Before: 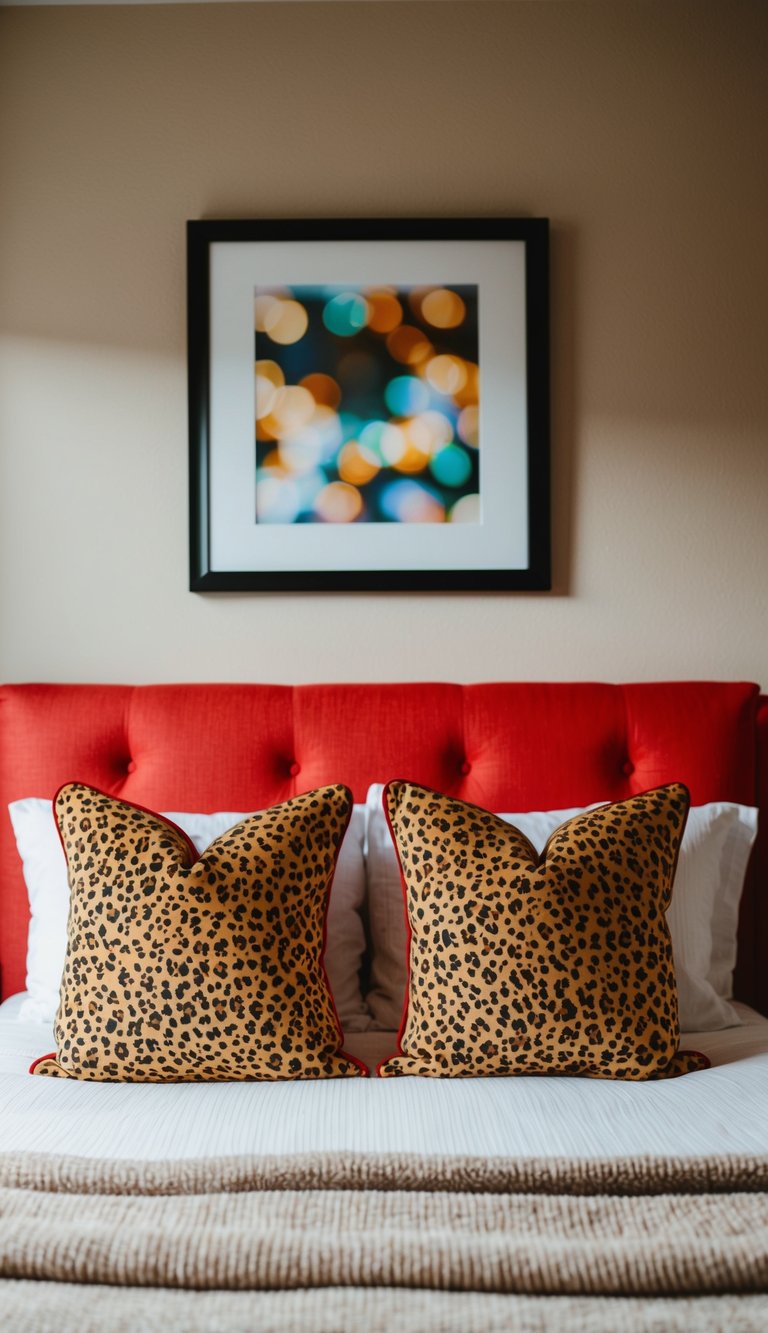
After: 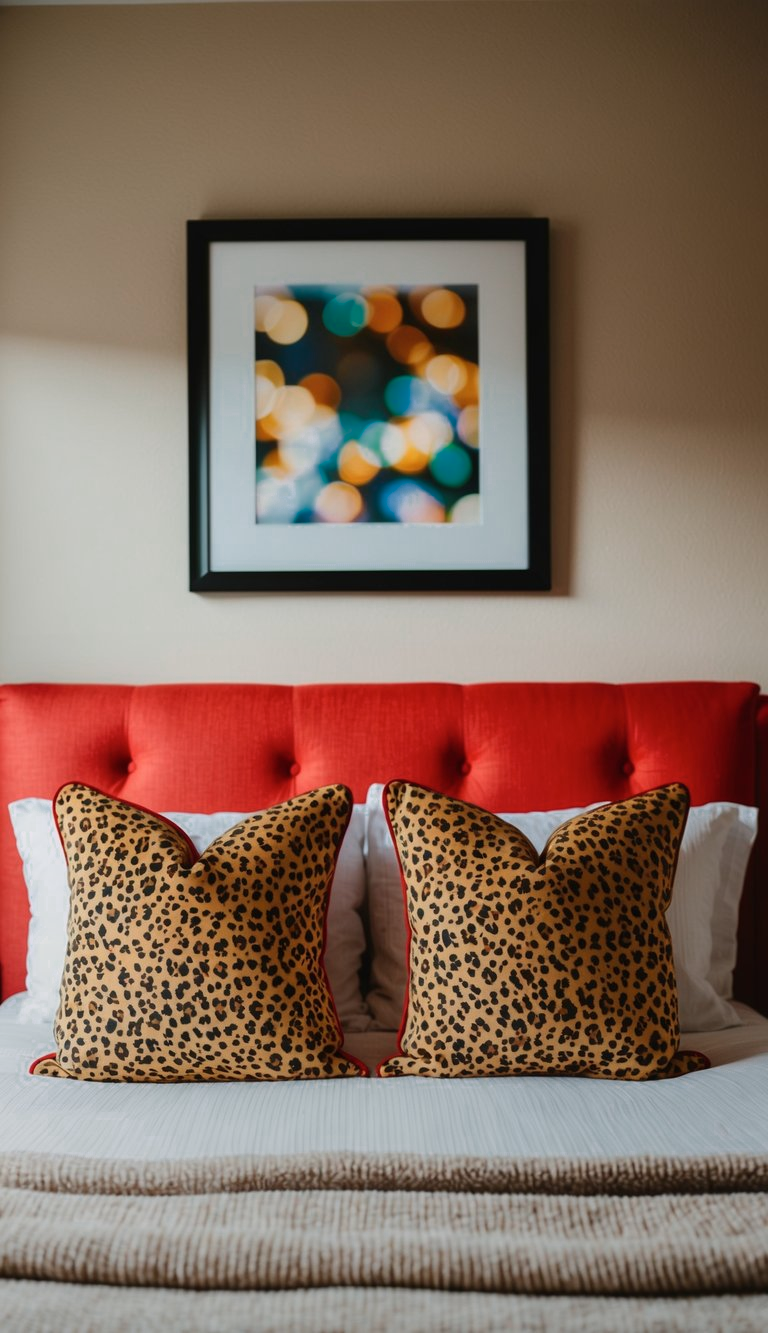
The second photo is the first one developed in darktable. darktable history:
color zones: curves: ch0 [(0.25, 0.5) (0.636, 0.25) (0.75, 0.5)]
graduated density: rotation -180°, offset 24.95
